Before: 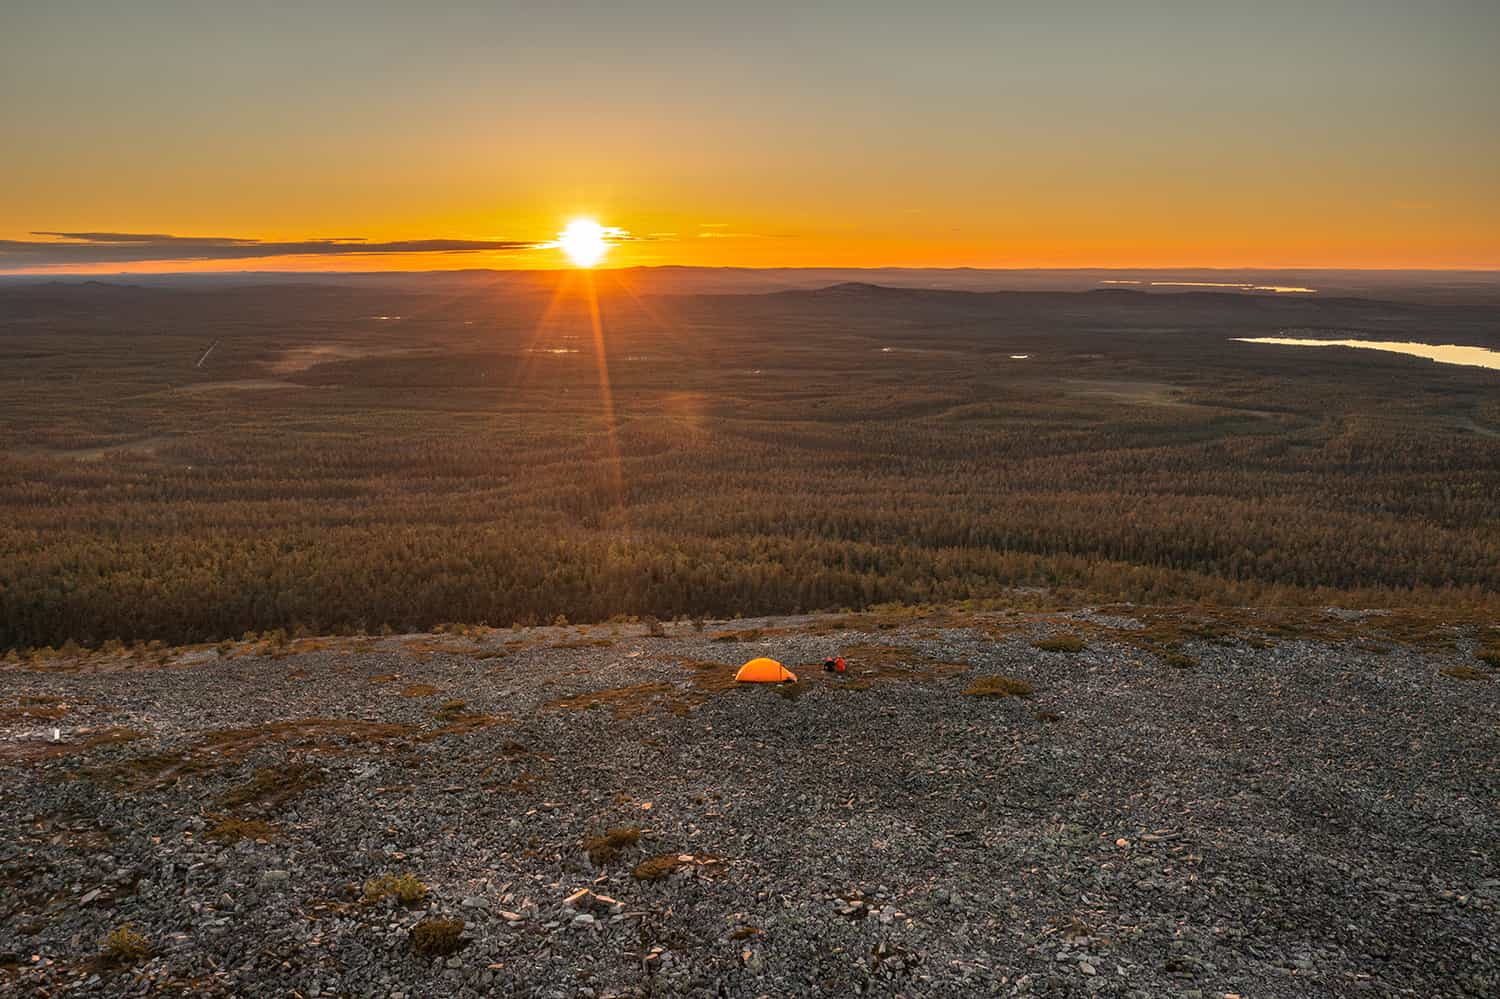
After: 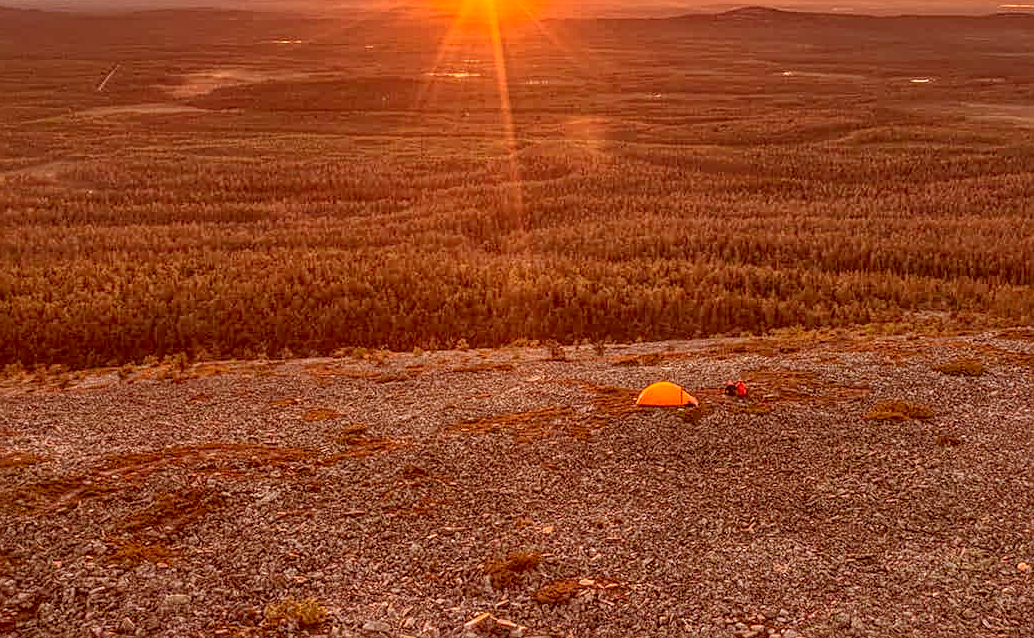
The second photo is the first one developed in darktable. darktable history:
crop: left 6.653%, top 27.723%, right 24.369%, bottom 8.386%
color correction: highlights a* 9.48, highlights b* 8.82, shadows a* 39.97, shadows b* 39.57, saturation 0.821
shadows and highlights: shadows color adjustment 98%, highlights color adjustment 58.51%
contrast equalizer: octaves 7, y [[0.5 ×6], [0.5 ×6], [0.5, 0.5, 0.501, 0.545, 0.707, 0.863], [0 ×6], [0 ×6]]
local contrast: highlights 66%, shadows 34%, detail 166%, midtone range 0.2
sharpen: on, module defaults
contrast brightness saturation: contrast 0.195, brightness 0.165, saturation 0.225
